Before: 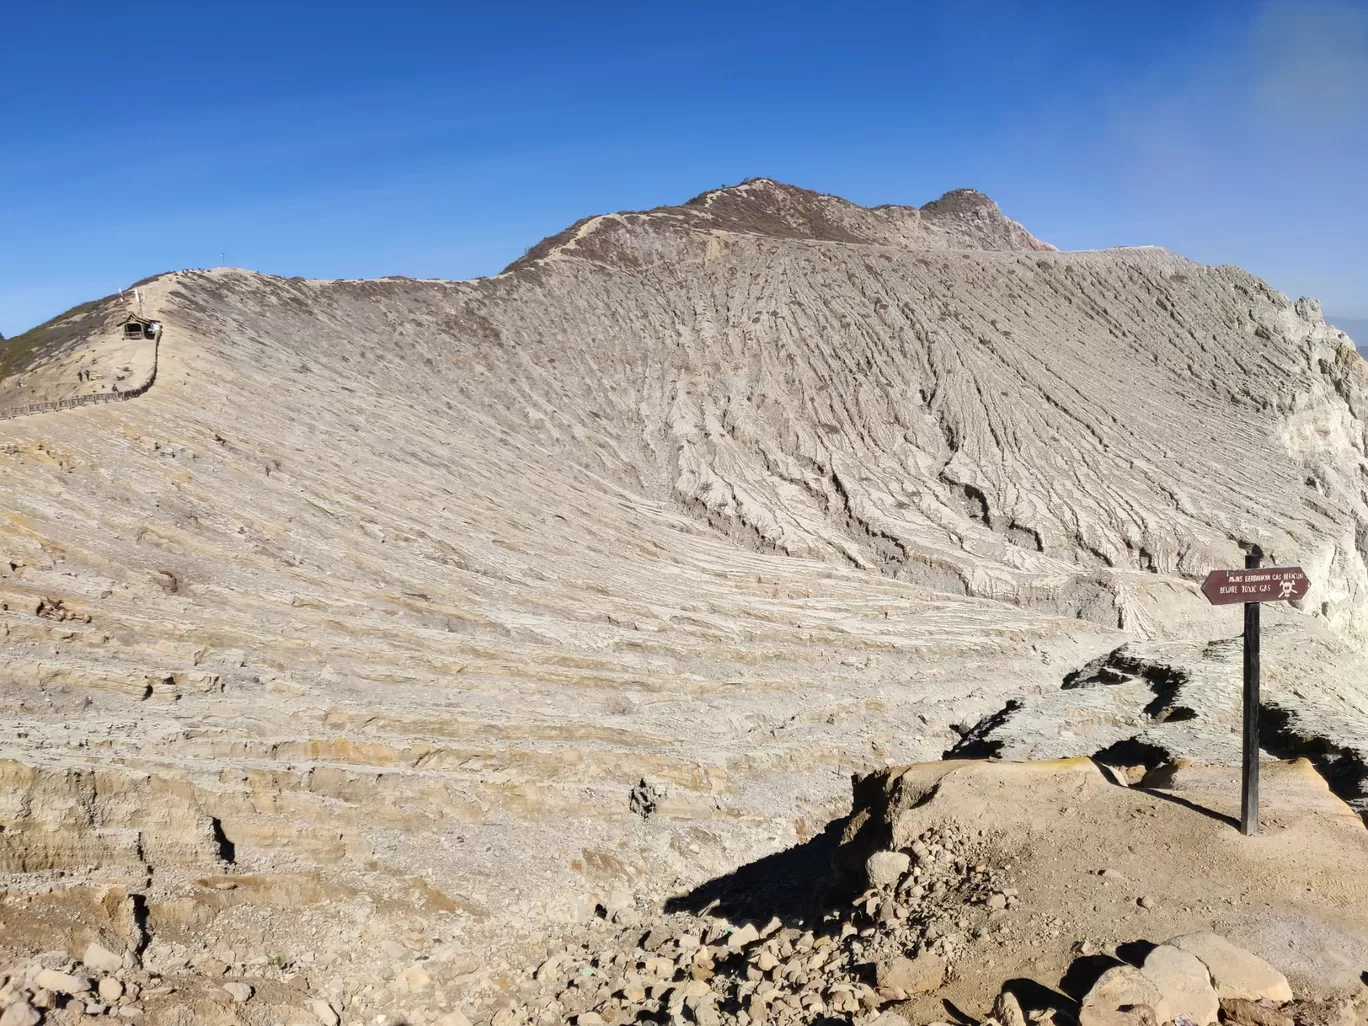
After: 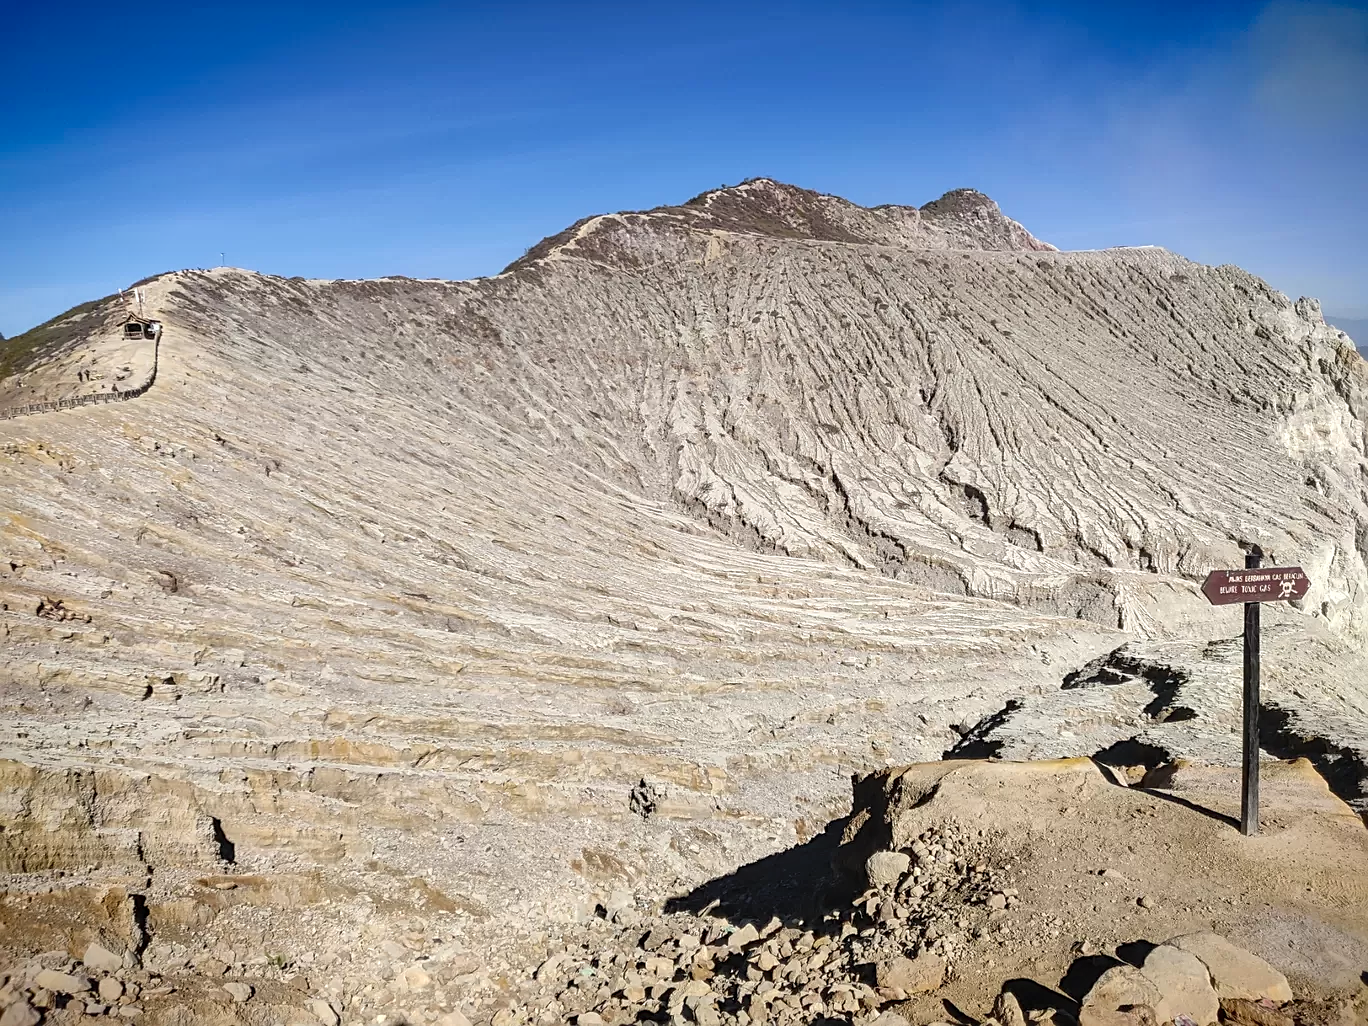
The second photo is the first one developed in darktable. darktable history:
local contrast: detail 130%
sharpen: on, module defaults
vignetting: fall-off start 88.53%, fall-off radius 44.2%, saturation 0.376, width/height ratio 1.161
